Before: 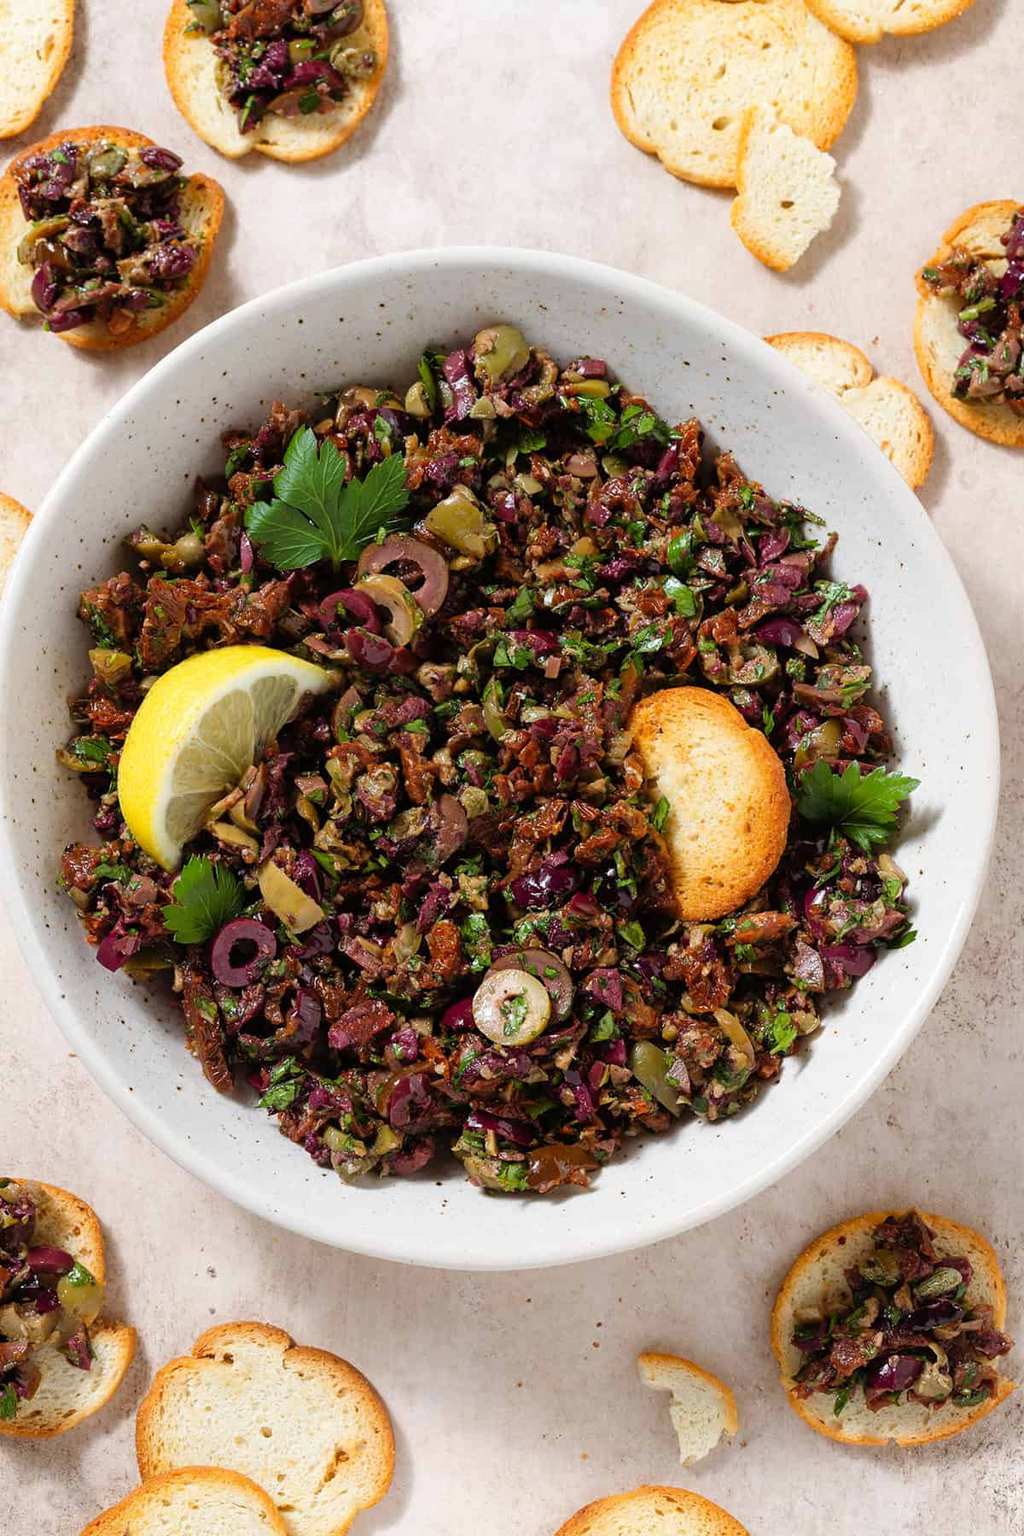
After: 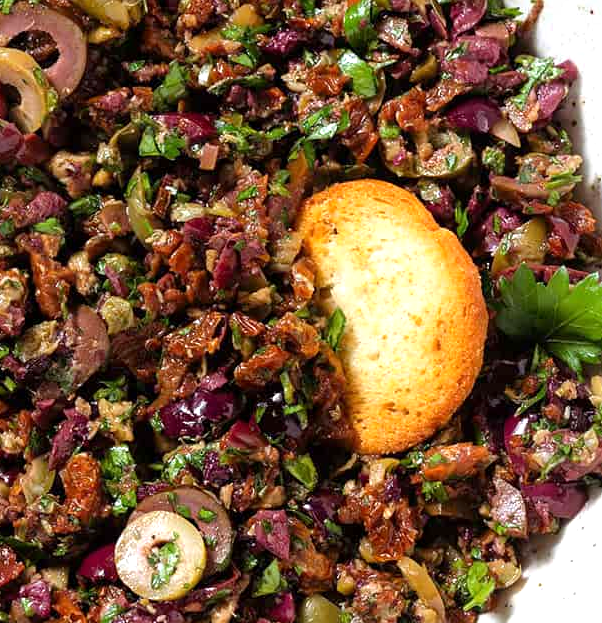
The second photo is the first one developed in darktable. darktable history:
exposure: black level correction 0.001, exposure 0.5 EV, compensate exposure bias true, compensate highlight preservation false
crop: left 36.607%, top 34.735%, right 13.146%, bottom 30.611%
